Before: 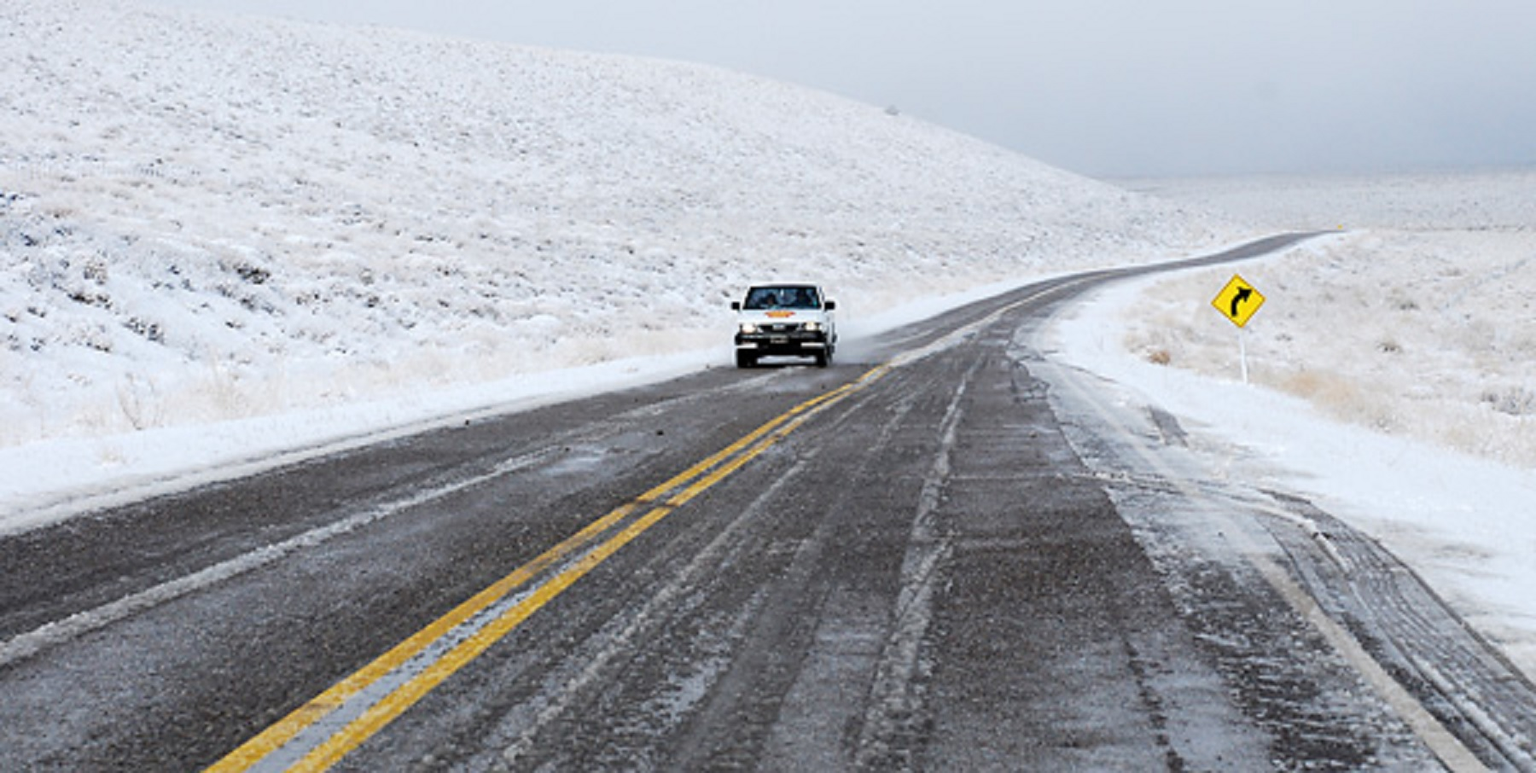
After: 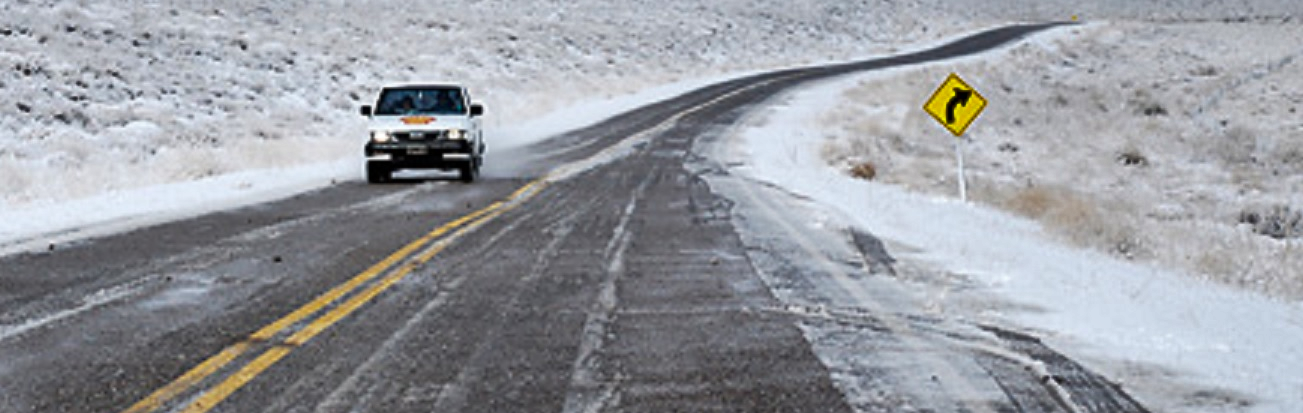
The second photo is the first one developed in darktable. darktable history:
crop and rotate: left 27.587%, top 27.575%, bottom 26.75%
shadows and highlights: radius 102.51, shadows 50.29, highlights -65.78, soften with gaussian
